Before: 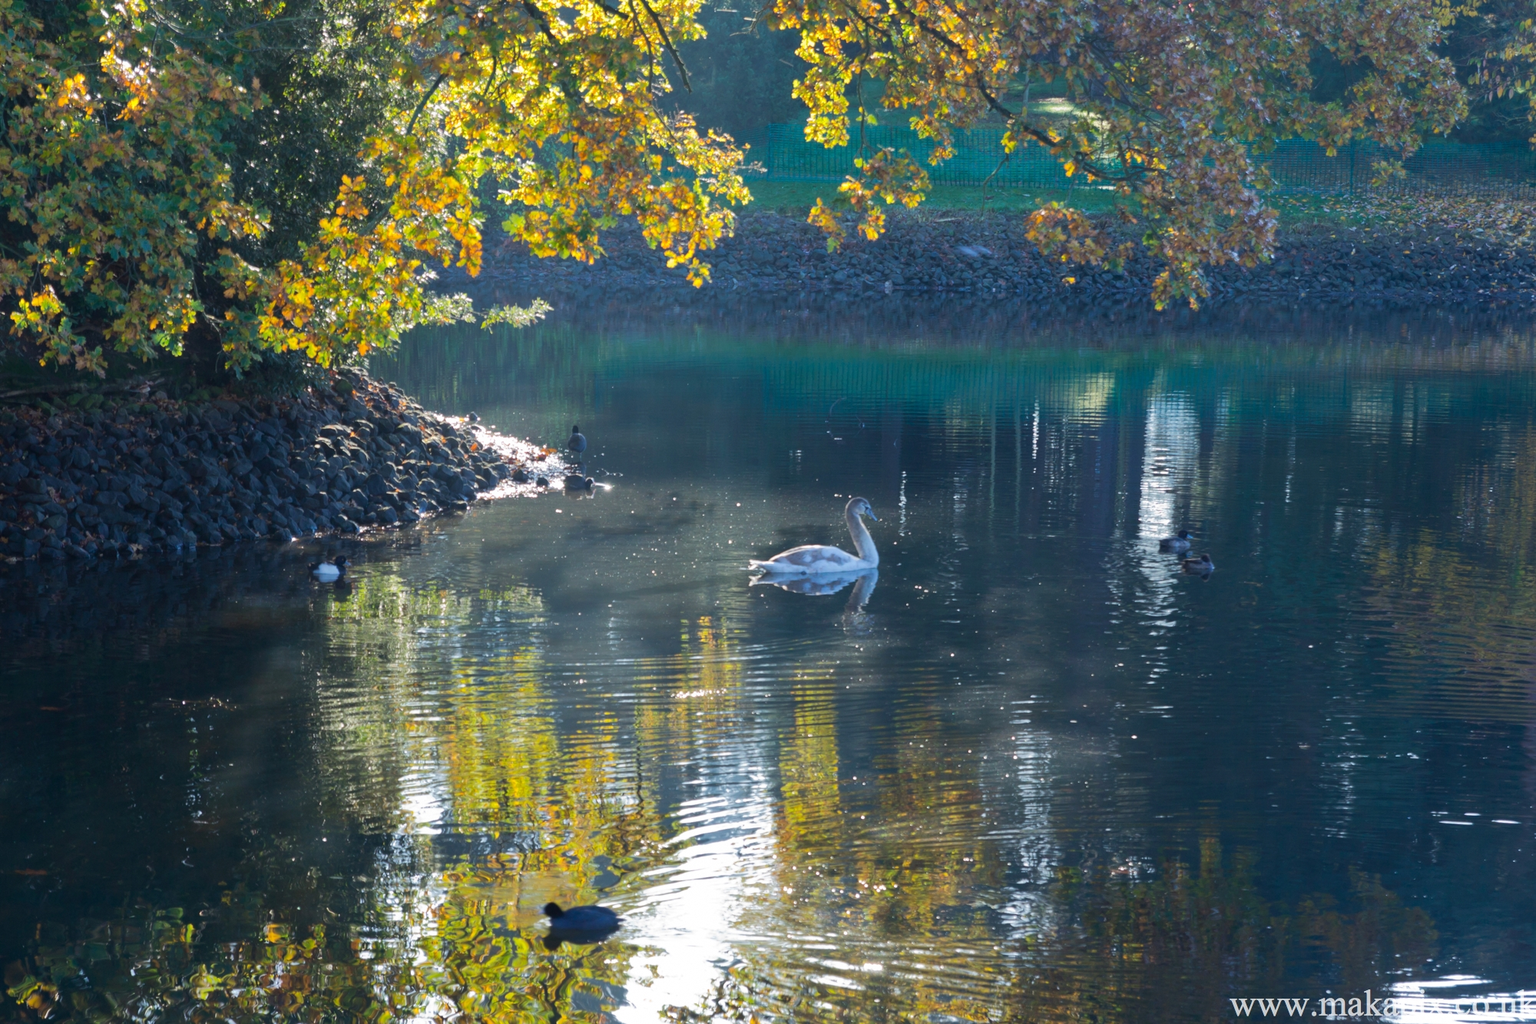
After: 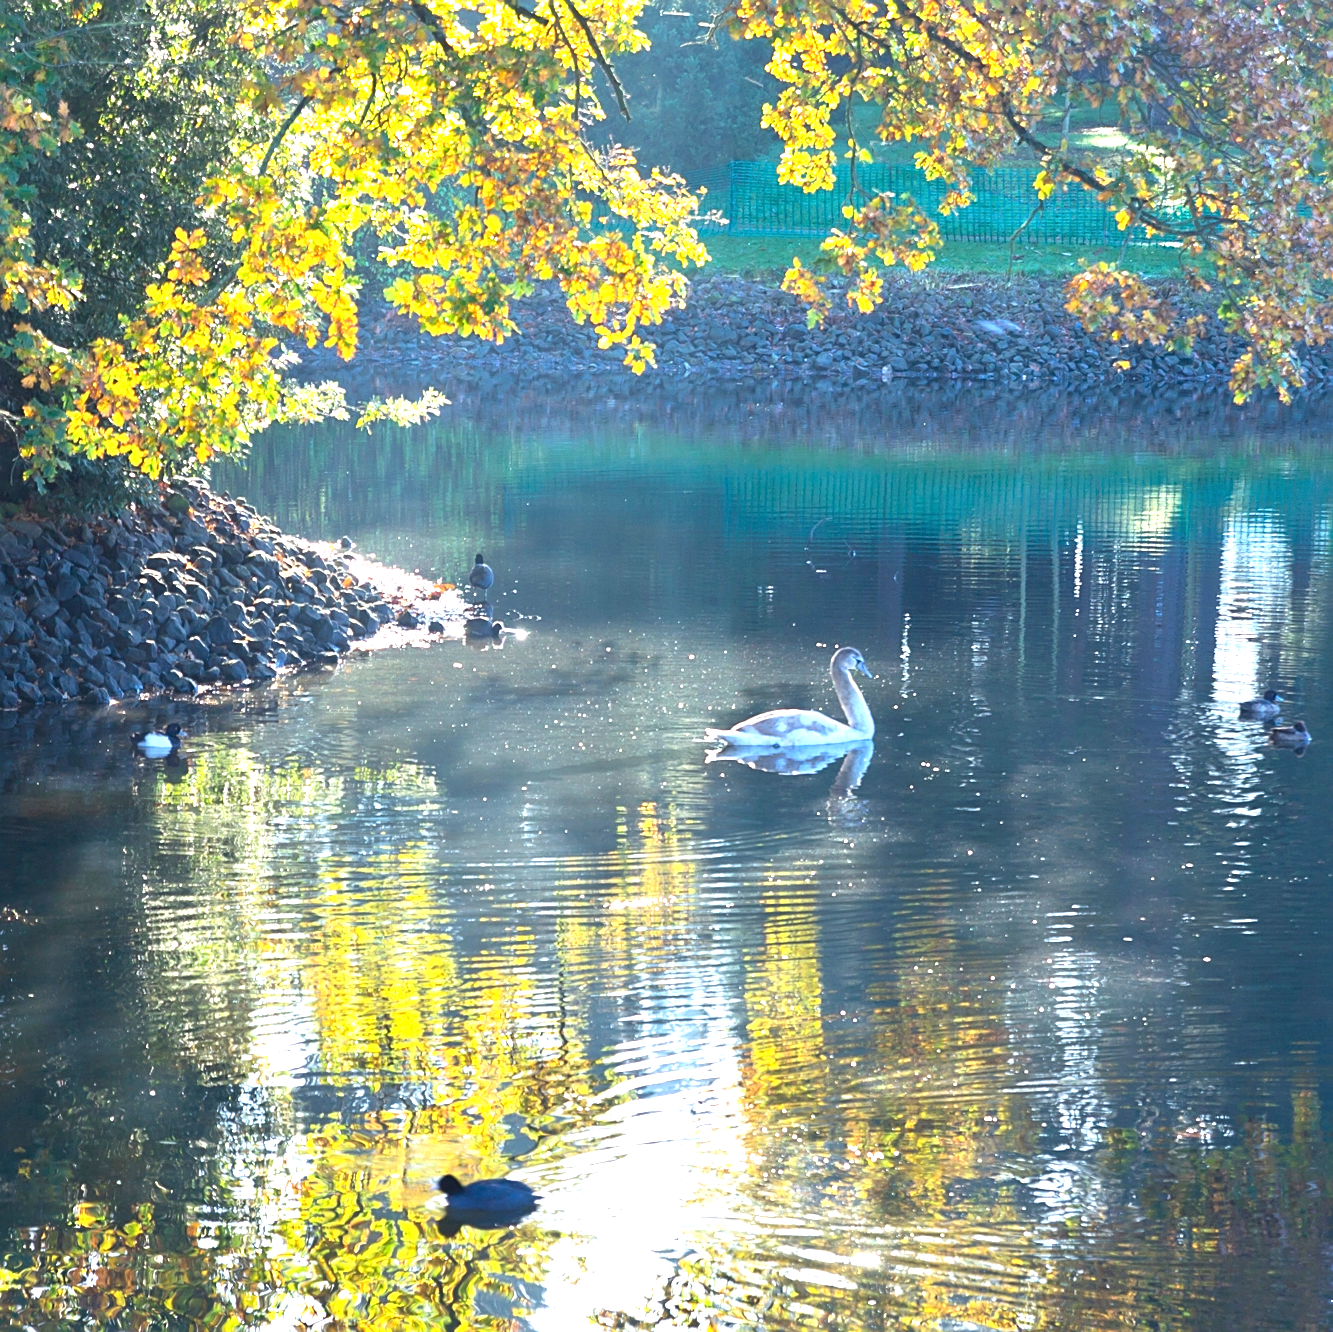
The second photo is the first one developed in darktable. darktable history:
shadows and highlights: shadows 4.1, highlights -17.6, soften with gaussian
crop and rotate: left 13.537%, right 19.796%
exposure: black level correction 0, exposure 1.388 EV, compensate exposure bias true, compensate highlight preservation false
sharpen: on, module defaults
